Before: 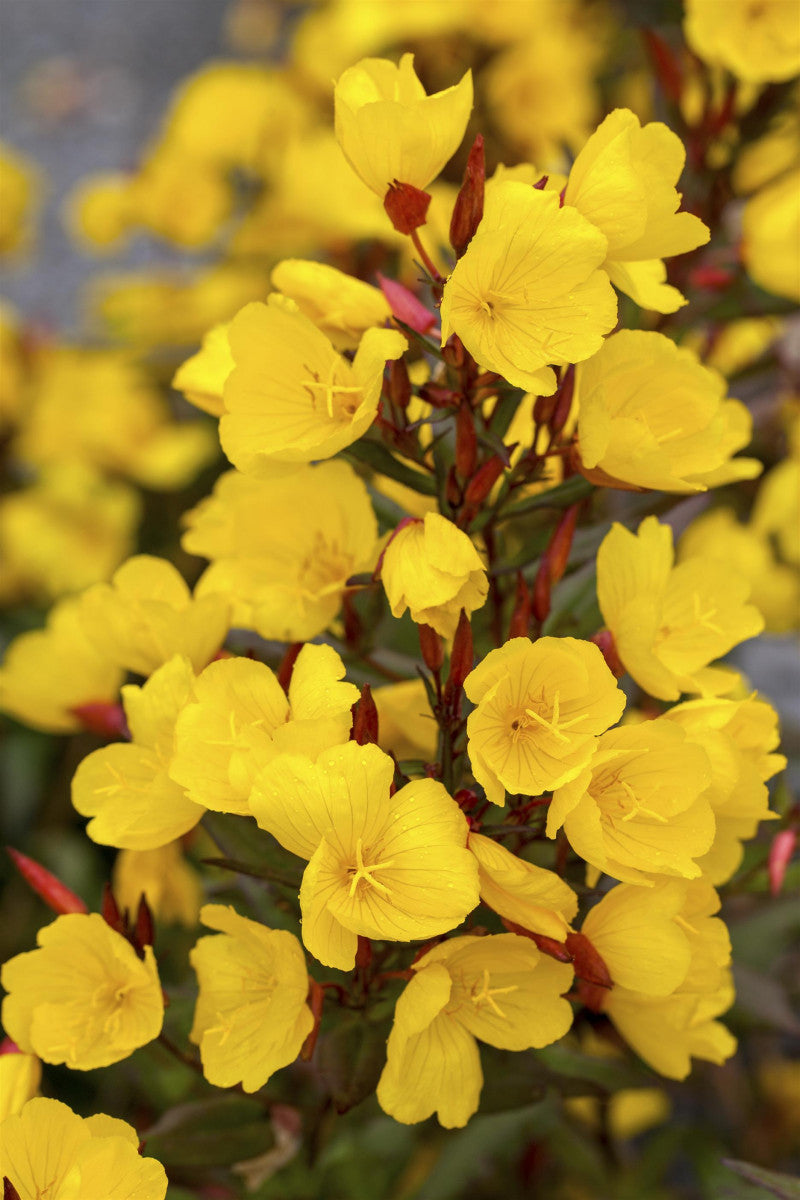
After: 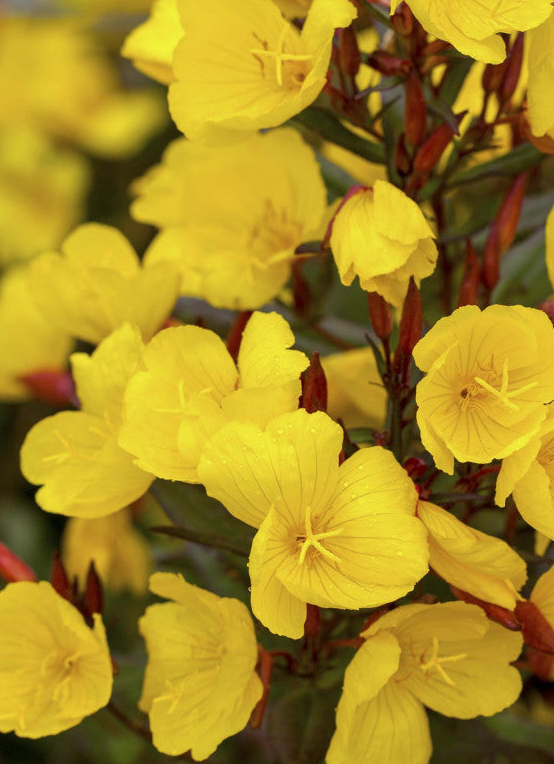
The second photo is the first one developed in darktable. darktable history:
crop: left 6.488%, top 27.668%, right 24.183%, bottom 8.656%
white balance: red 0.967, blue 1.049
